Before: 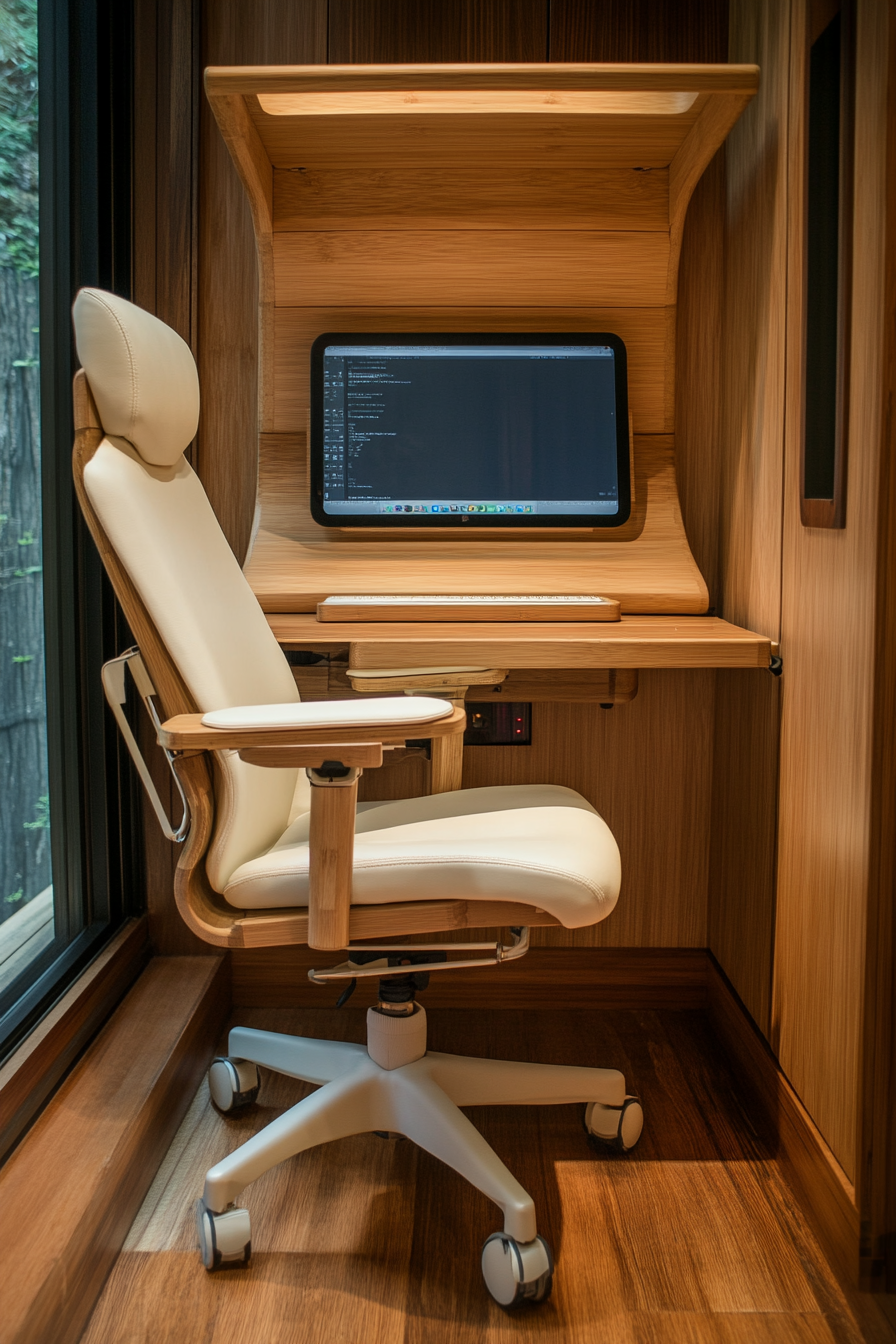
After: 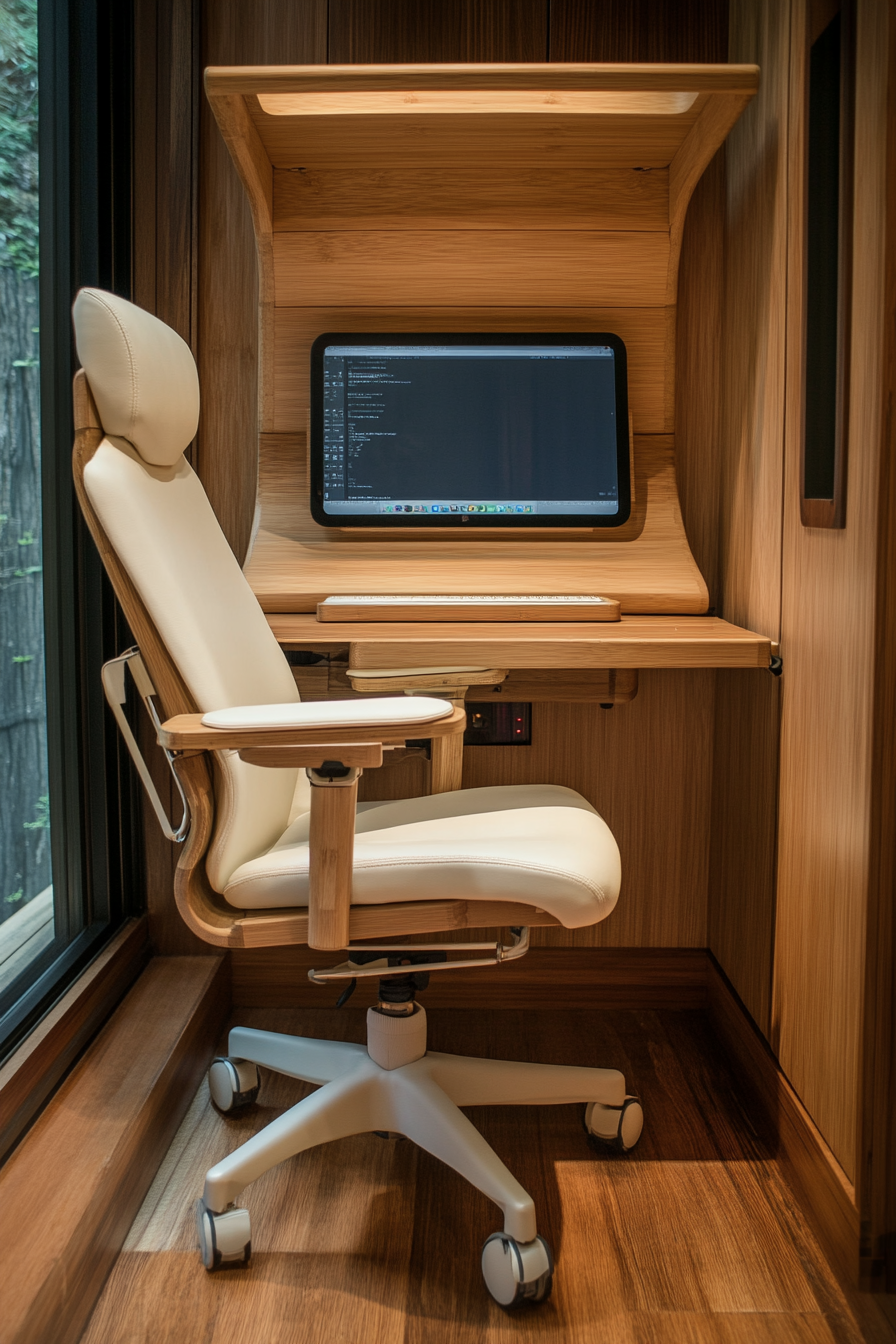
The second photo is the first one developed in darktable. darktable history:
contrast brightness saturation: saturation -0.091
